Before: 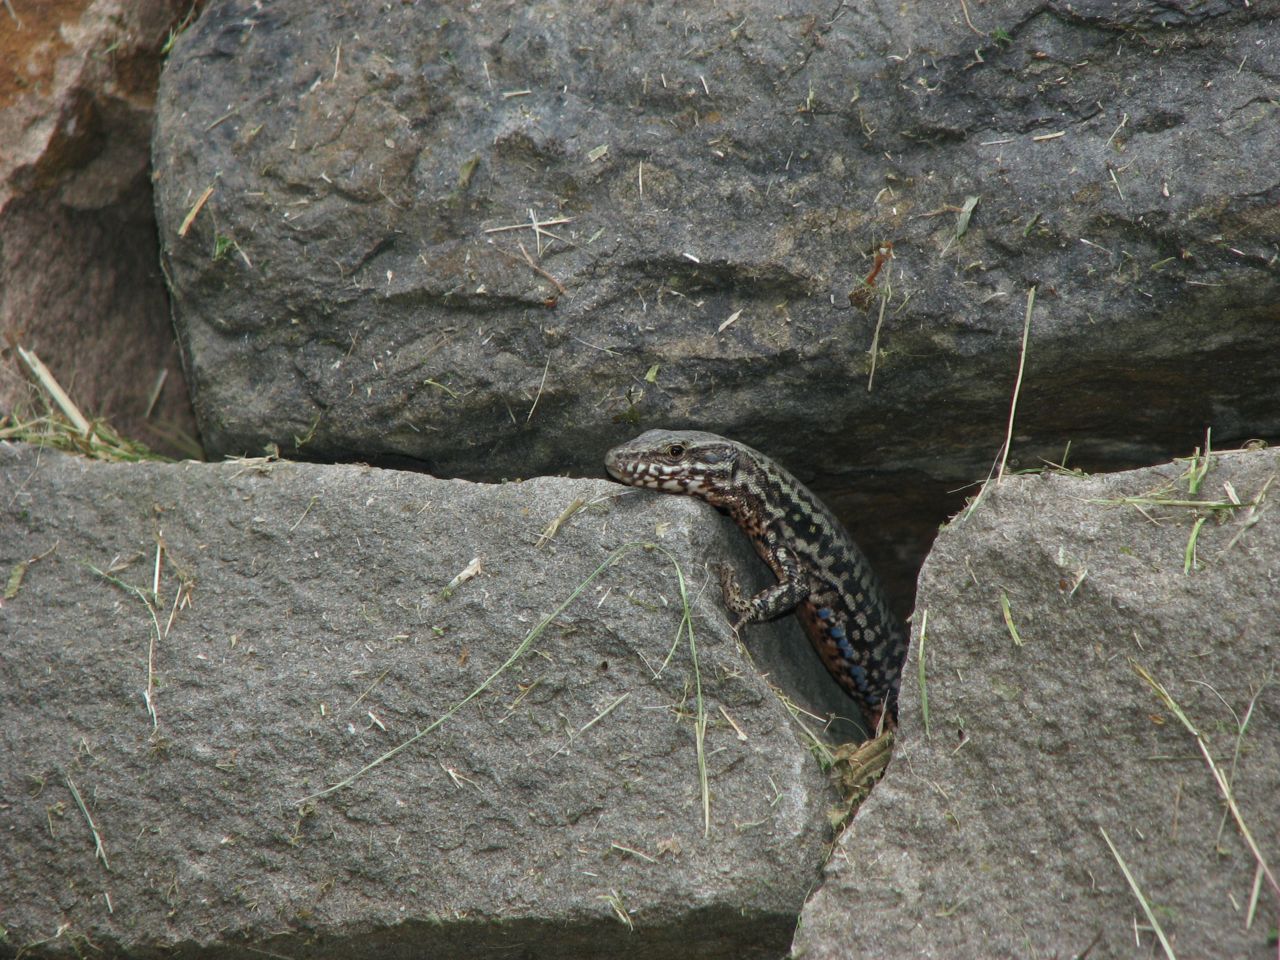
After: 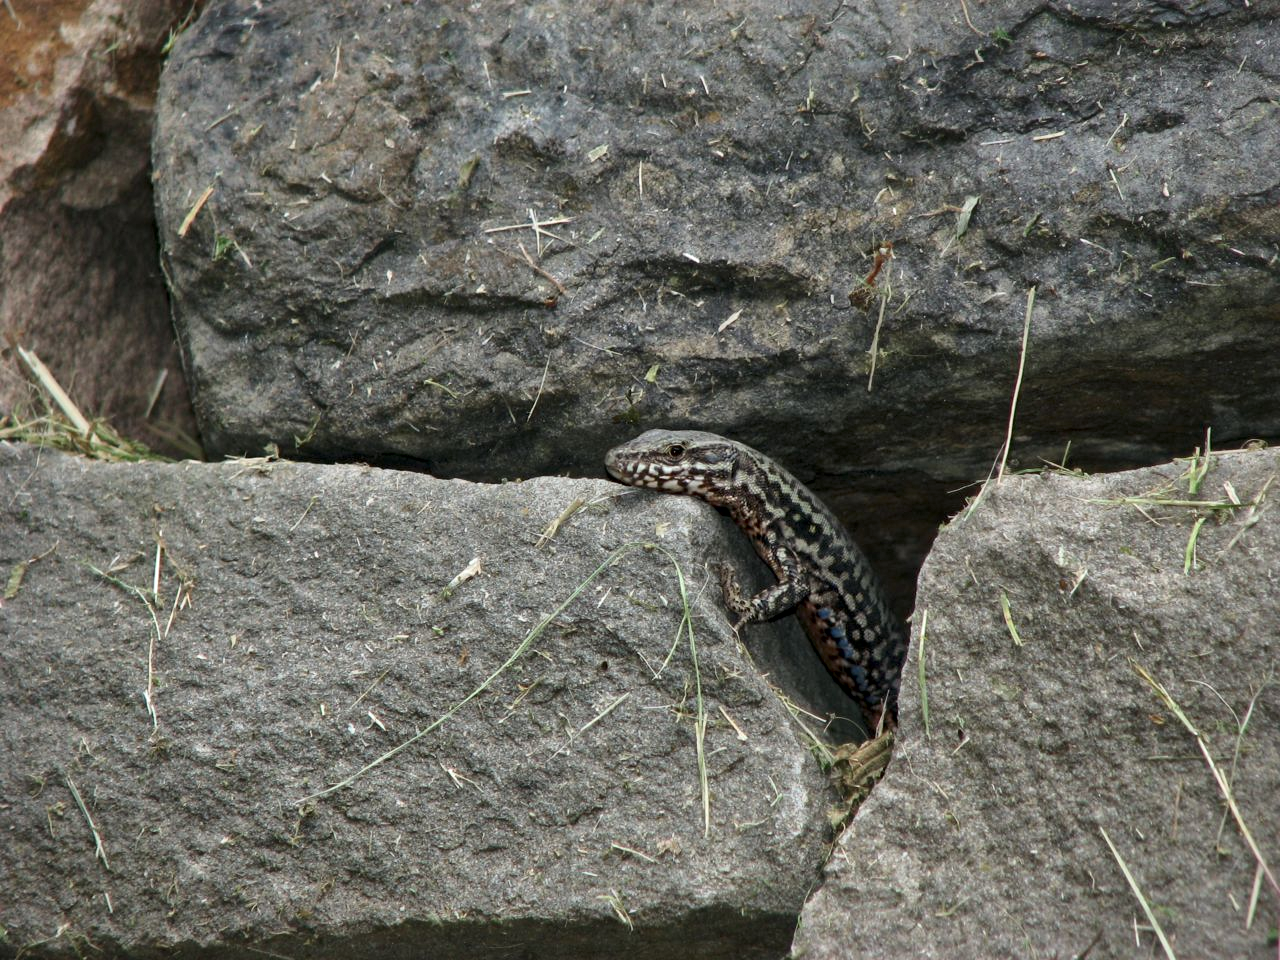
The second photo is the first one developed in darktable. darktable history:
local contrast: mode bilateral grid, contrast 26, coarseness 61, detail 151%, midtone range 0.2
